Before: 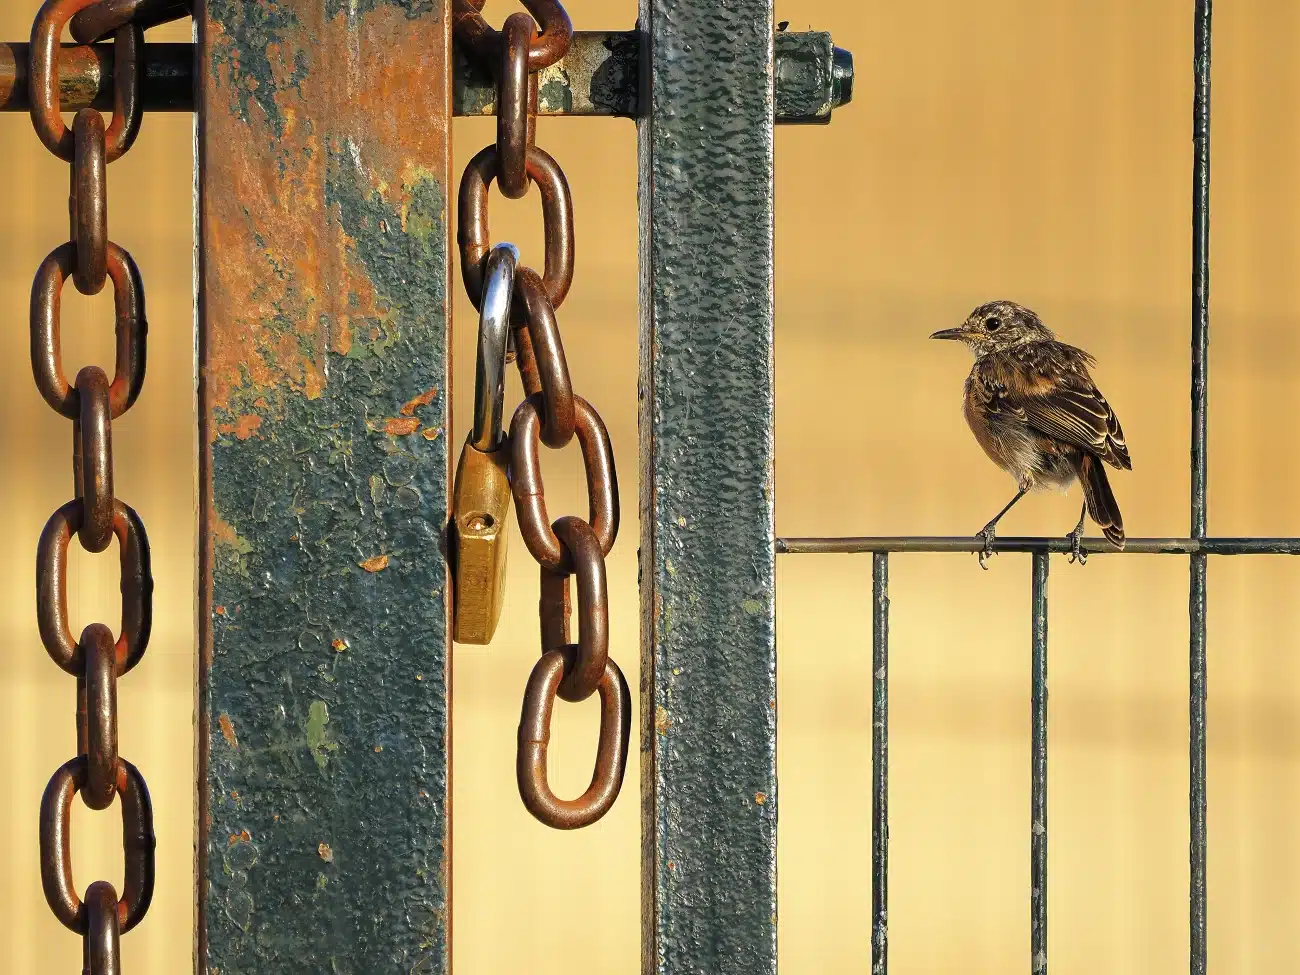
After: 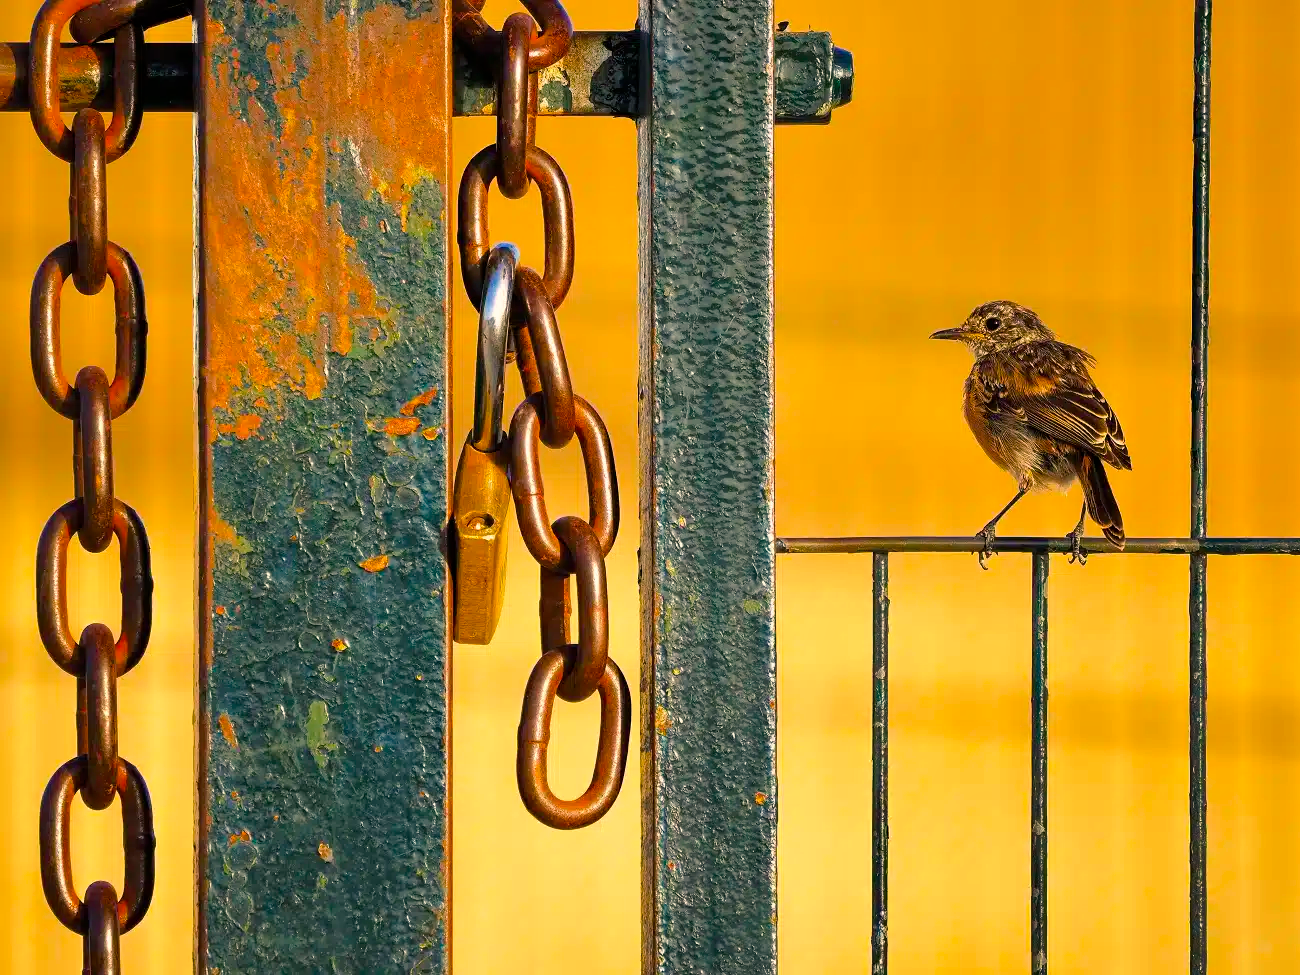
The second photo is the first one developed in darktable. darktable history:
shadows and highlights: soften with gaussian
color balance rgb: shadows lift › chroma 2.058%, shadows lift › hue 247.97°, highlights gain › chroma 2.993%, highlights gain › hue 60.2°, perceptual saturation grading › global saturation 34.487%, perceptual brilliance grading › global brilliance 2.893%, perceptual brilliance grading › highlights -2.328%, perceptual brilliance grading › shadows 3.11%
